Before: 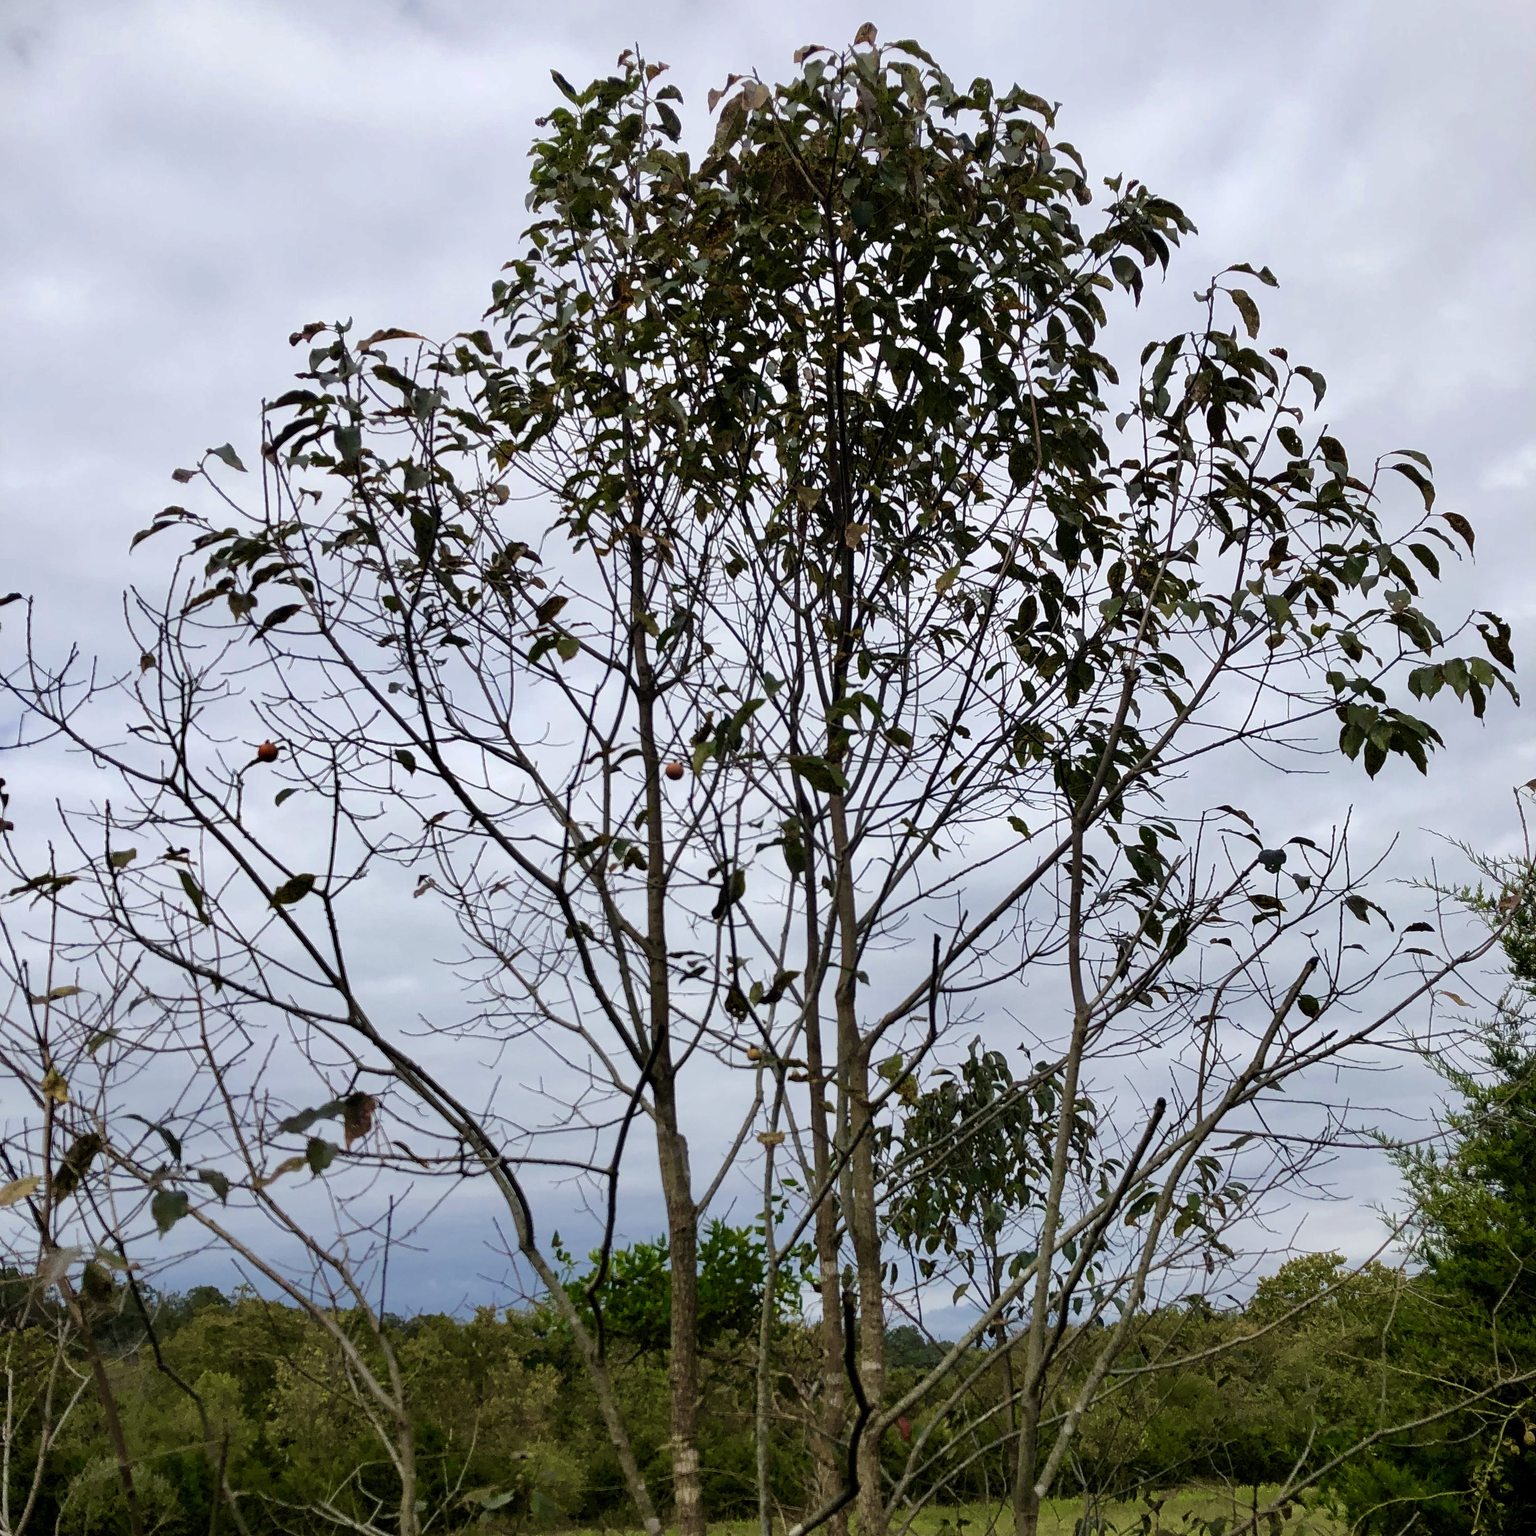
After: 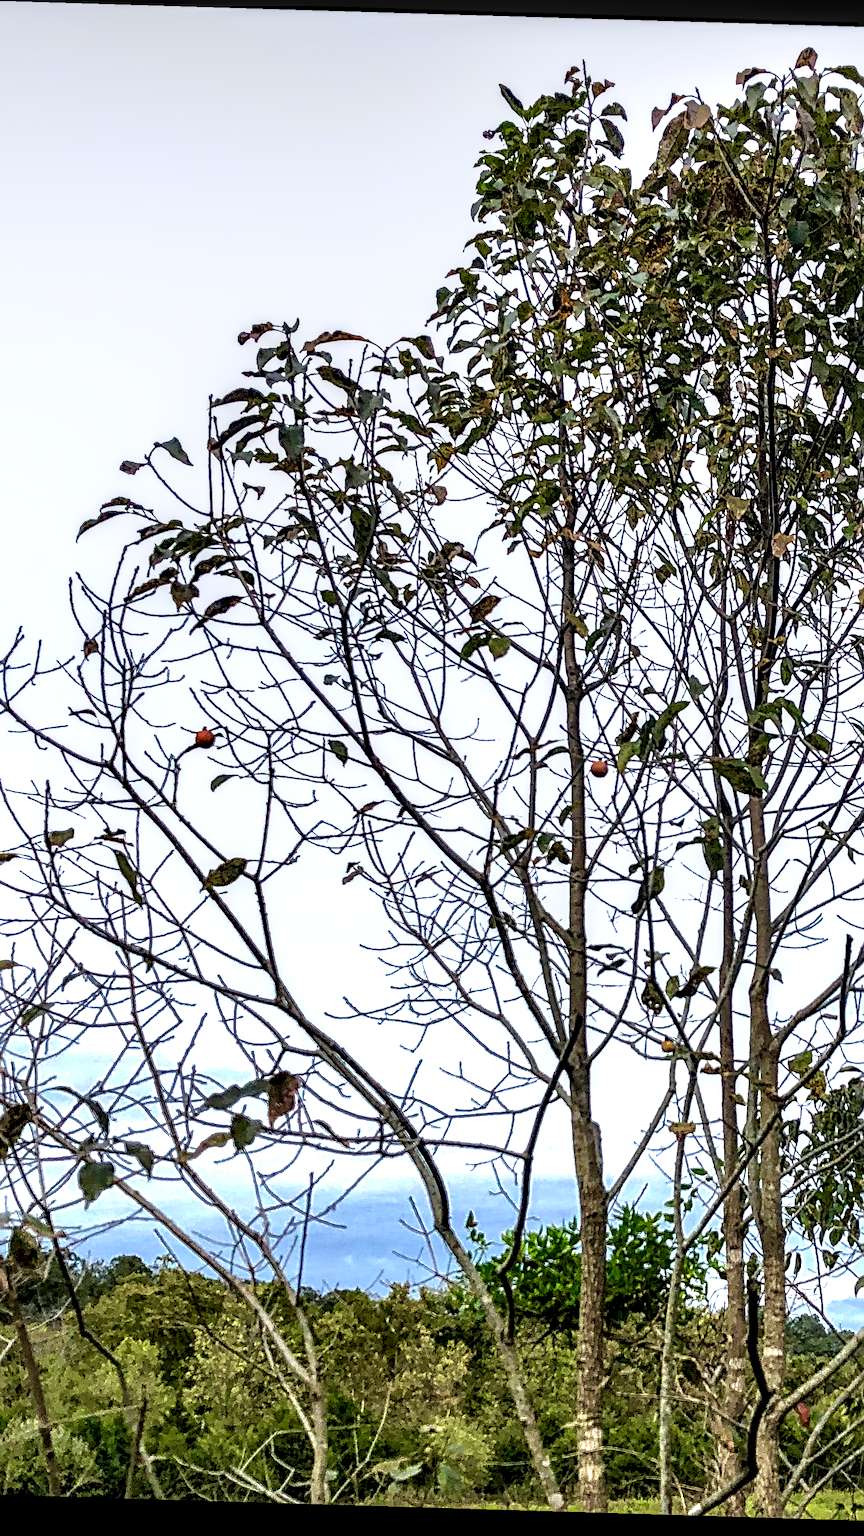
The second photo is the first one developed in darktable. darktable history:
crop: left 5.114%, right 38.589%
rotate and perspective: rotation 1.72°, automatic cropping off
exposure: black level correction 0, exposure 1.1 EV, compensate exposure bias true, compensate highlight preservation false
local contrast: highlights 20%, detail 197%
sharpen: radius 4.883
shadows and highlights: shadows 40, highlights -60
tone equalizer: on, module defaults
white balance: red 0.983, blue 1.036
